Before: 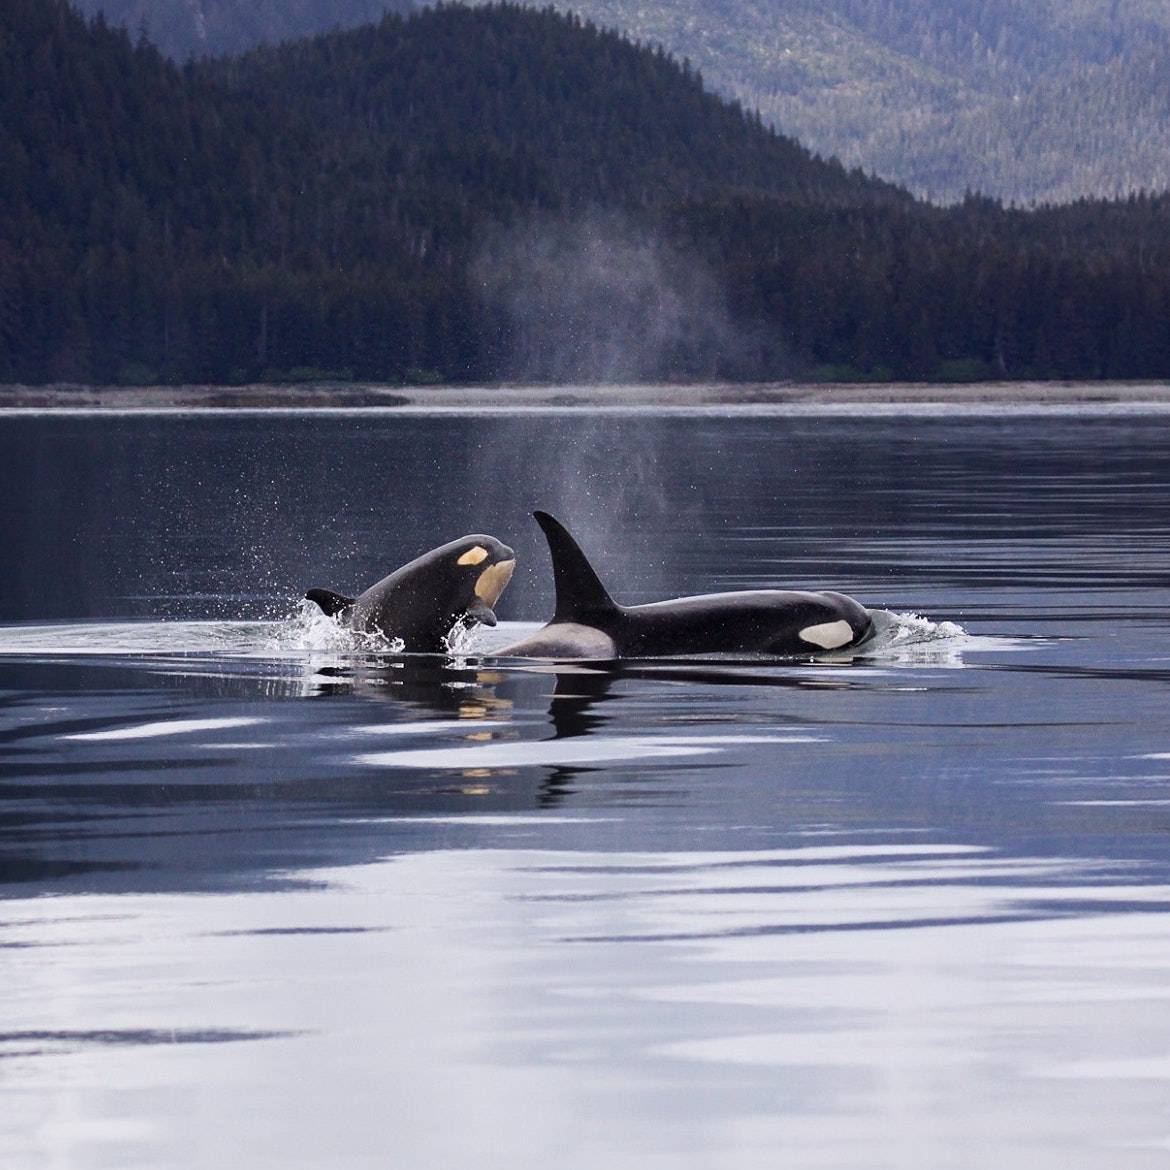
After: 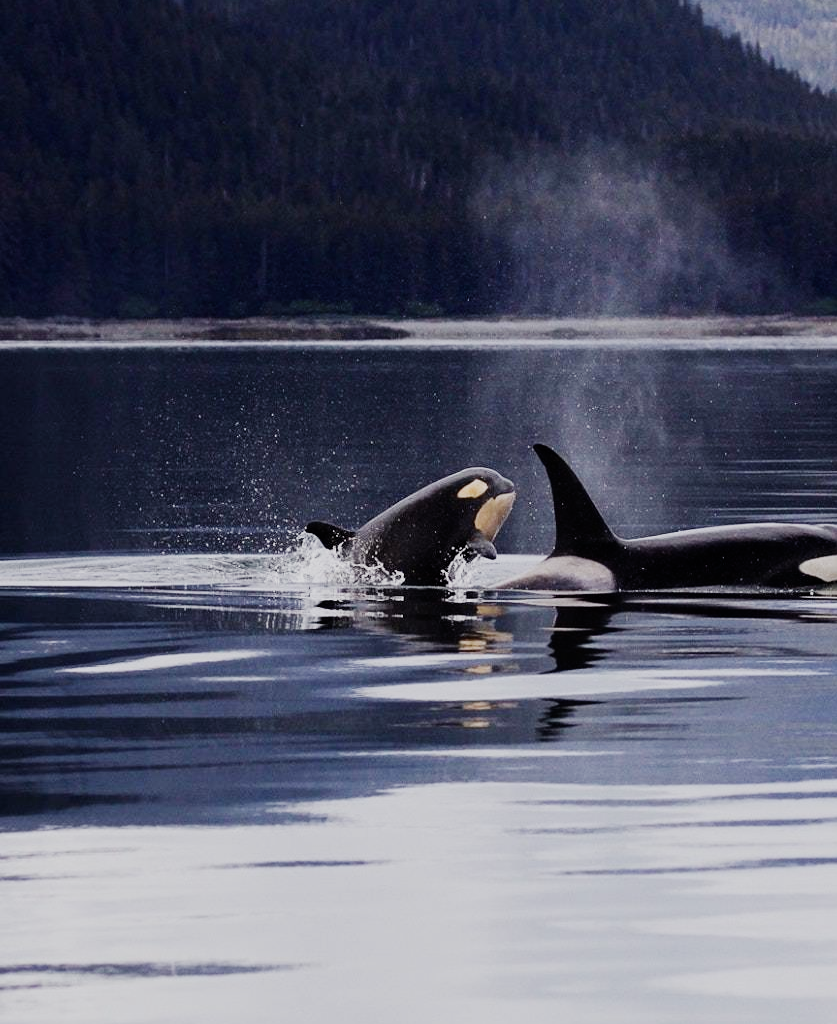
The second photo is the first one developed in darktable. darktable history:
crop: top 5.803%, right 27.864%, bottom 5.804%
sigmoid: skew -0.2, preserve hue 0%, red attenuation 0.1, red rotation 0.035, green attenuation 0.1, green rotation -0.017, blue attenuation 0.15, blue rotation -0.052, base primaries Rec2020
